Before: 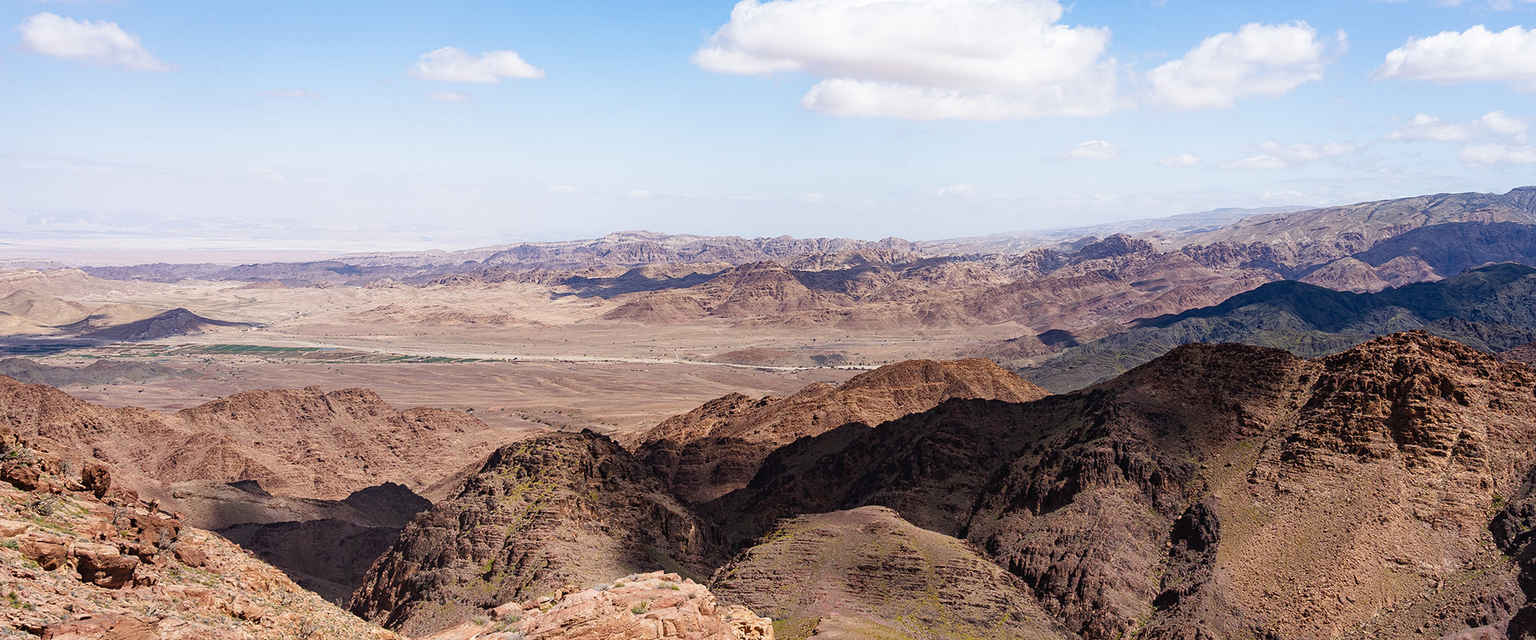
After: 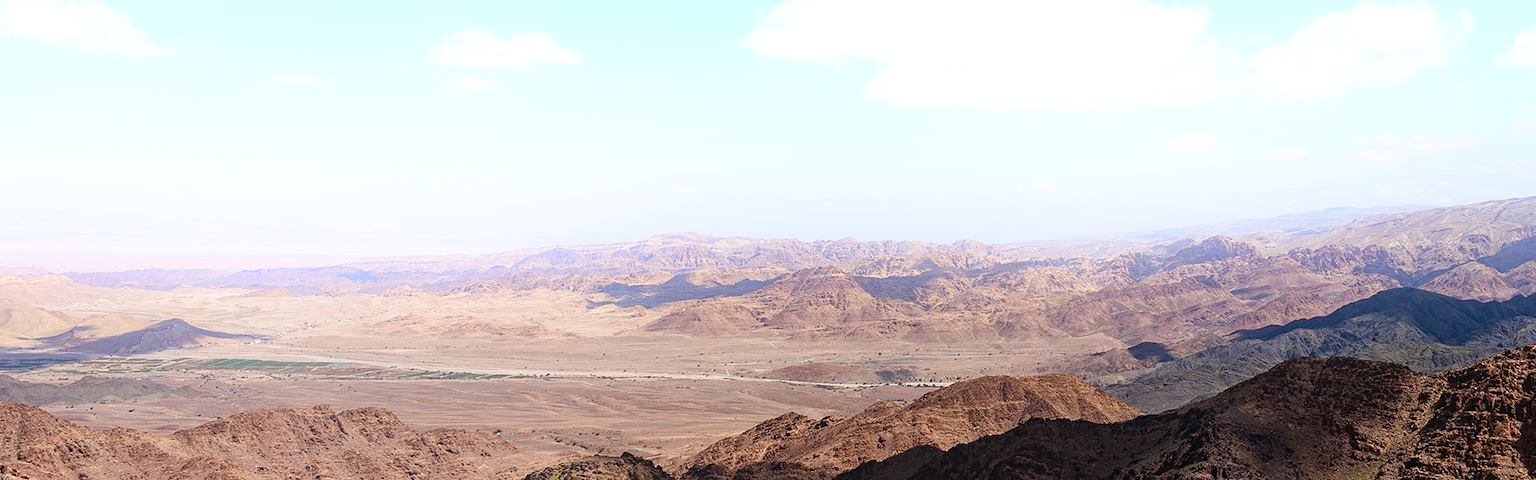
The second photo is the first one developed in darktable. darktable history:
bloom: on, module defaults
crop: left 1.509%, top 3.452%, right 7.696%, bottom 28.452%
